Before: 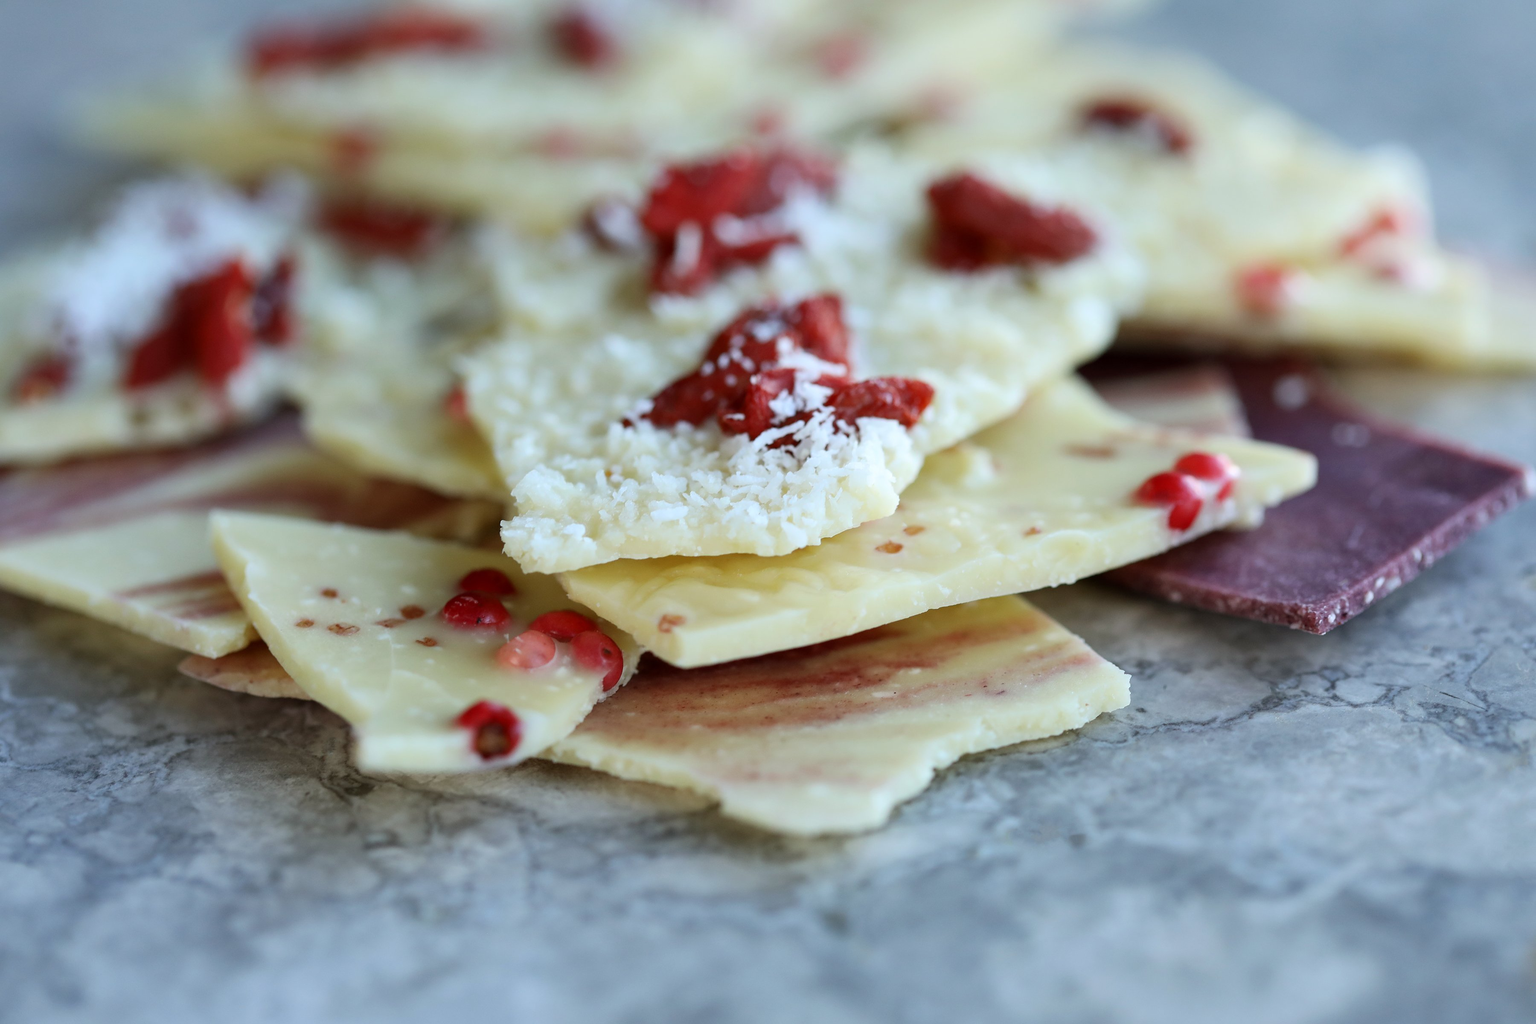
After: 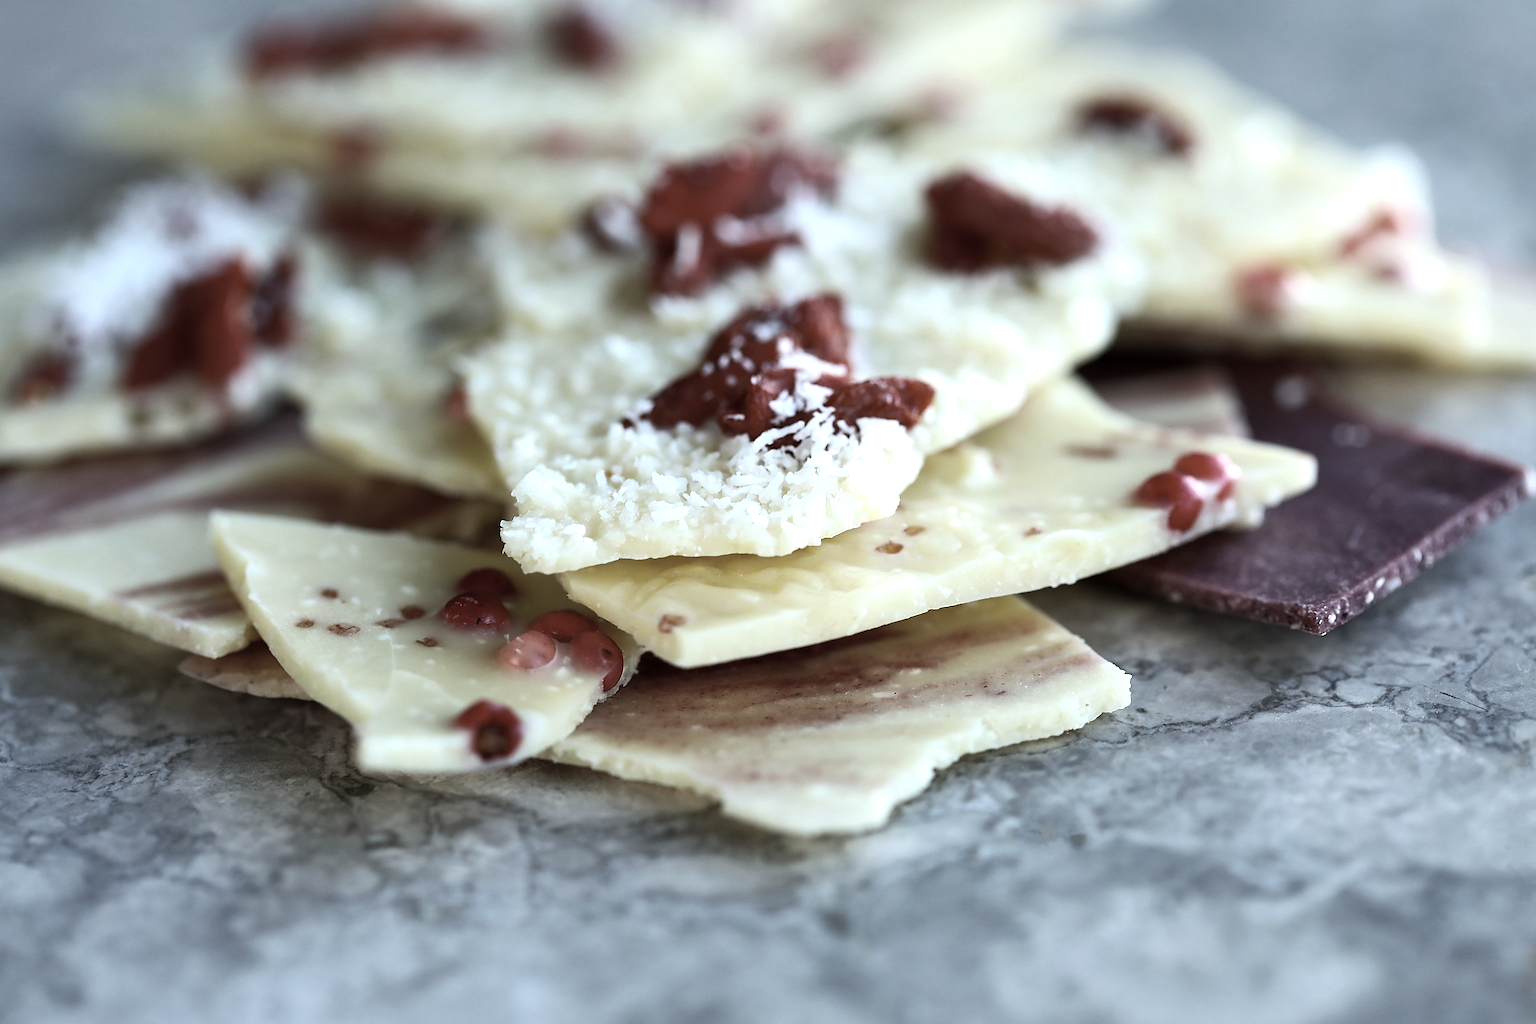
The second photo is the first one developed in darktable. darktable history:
sharpen: radius 1.4, amount 1.25, threshold 0.7
color balance rgb: perceptual brilliance grading › highlights 14.29%, perceptual brilliance grading › mid-tones -5.92%, perceptual brilliance grading › shadows -26.83%, global vibrance 31.18%
color correction: saturation 0.57
